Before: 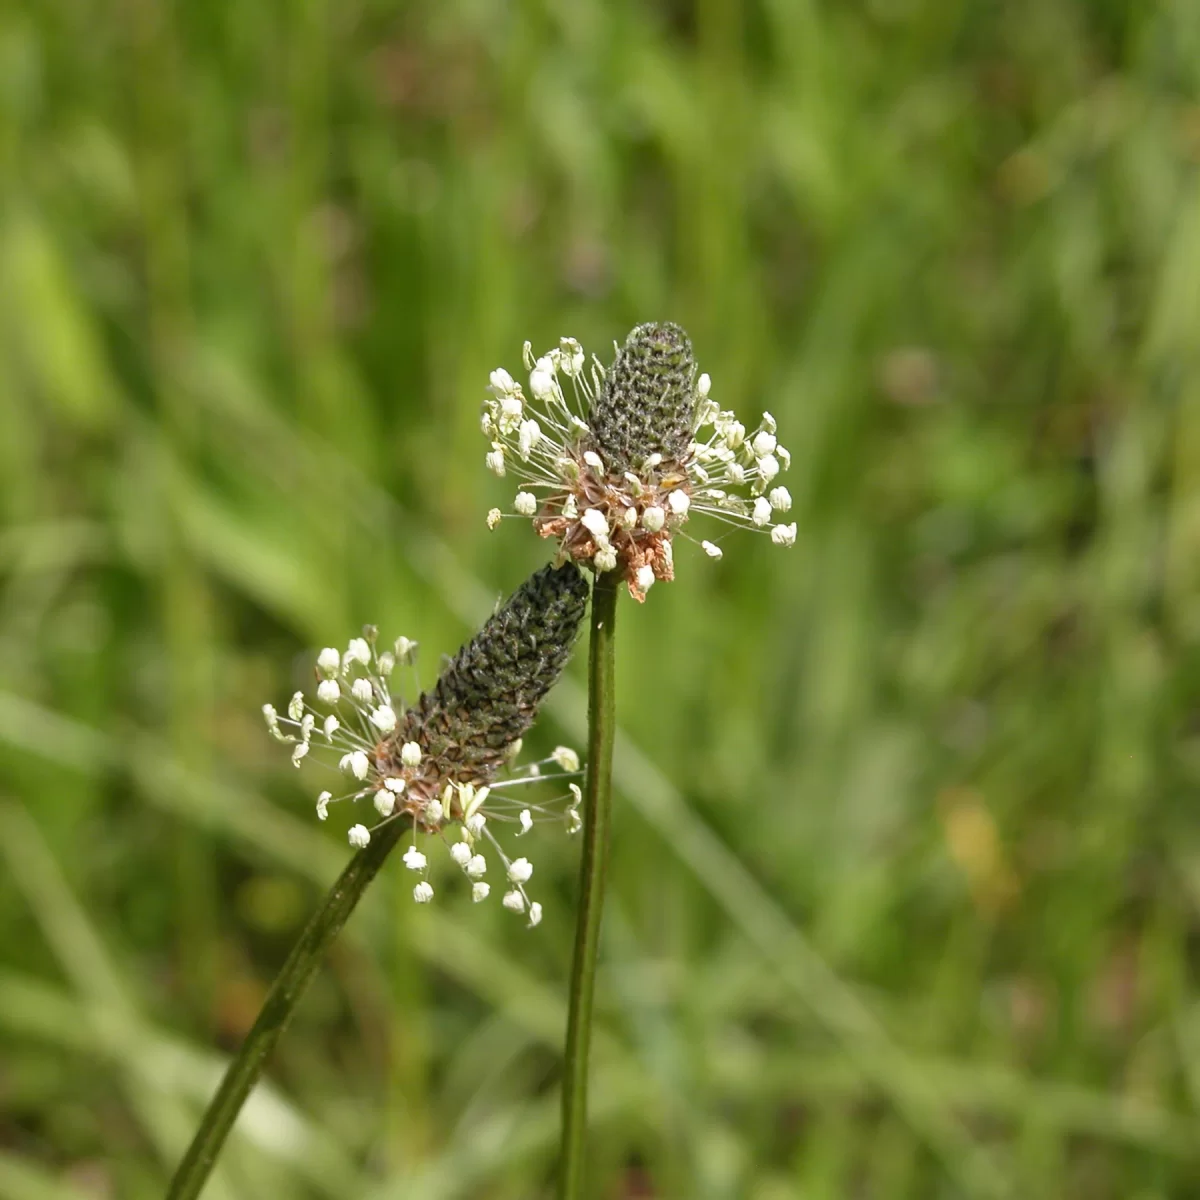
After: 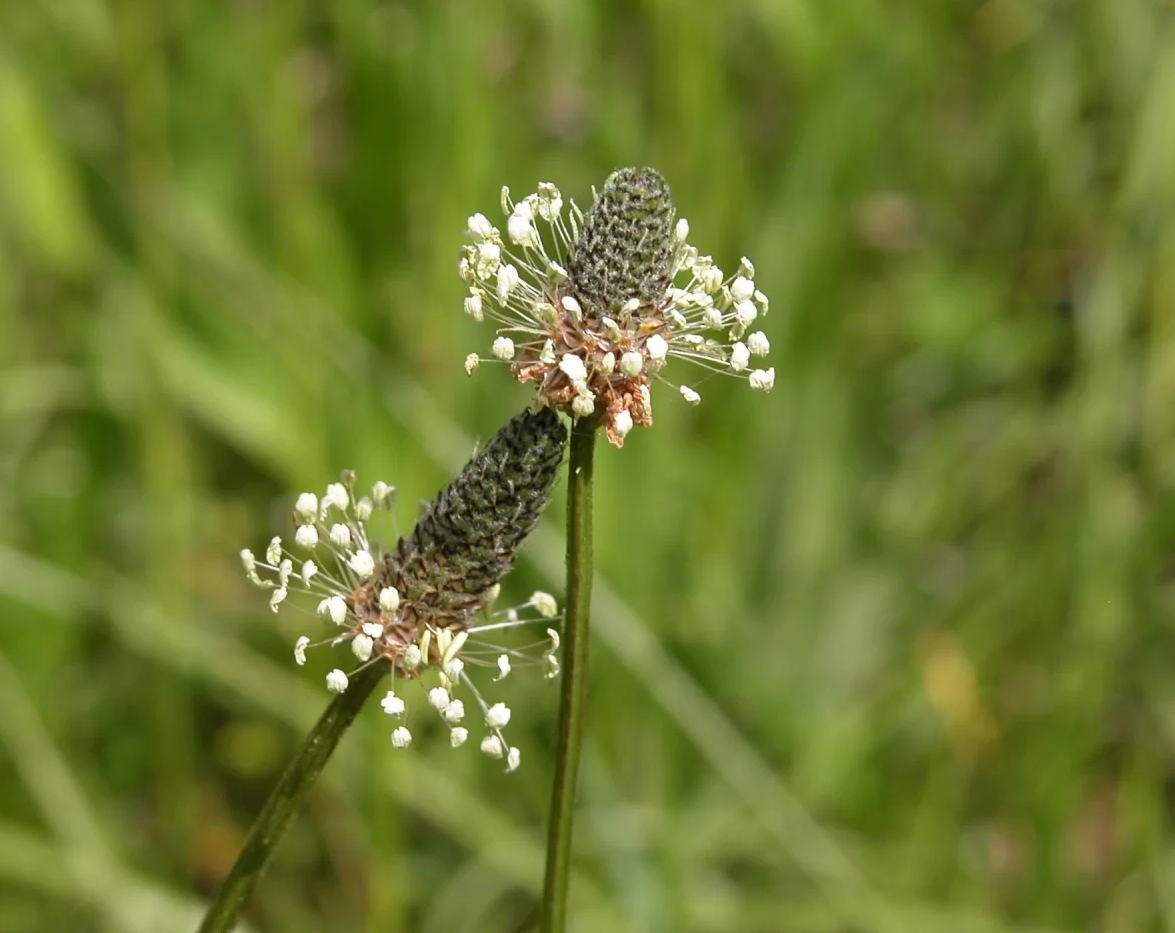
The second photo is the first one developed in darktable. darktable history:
crop and rotate: left 1.858%, top 12.98%, right 0.192%, bottom 9.219%
exposure: compensate highlight preservation false
